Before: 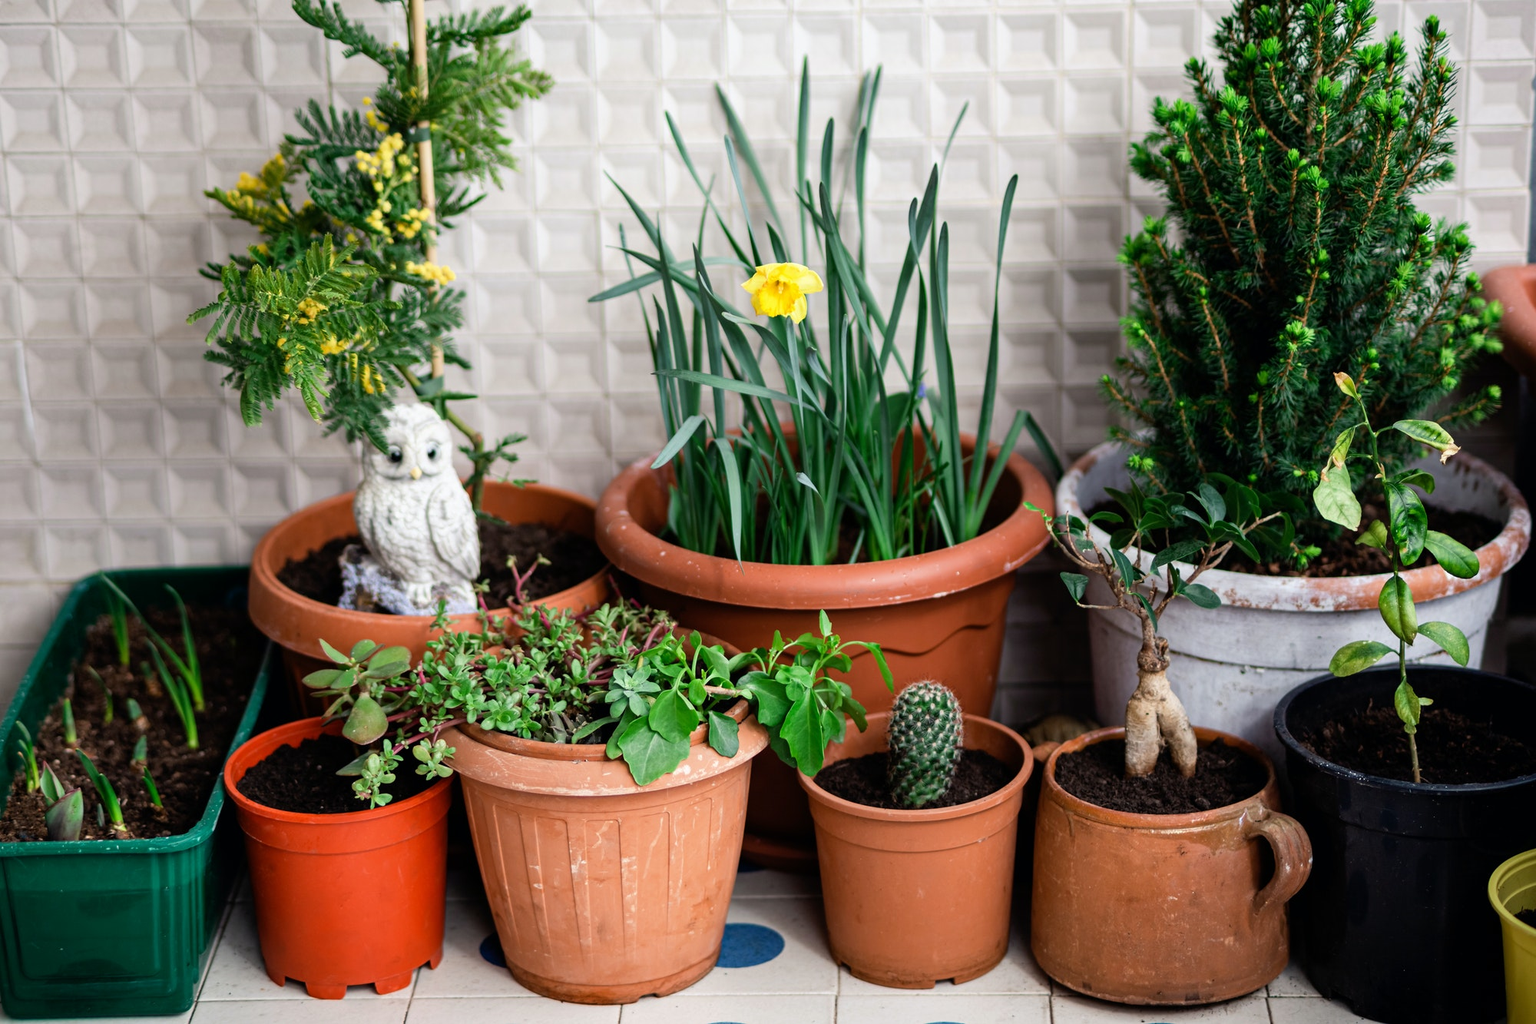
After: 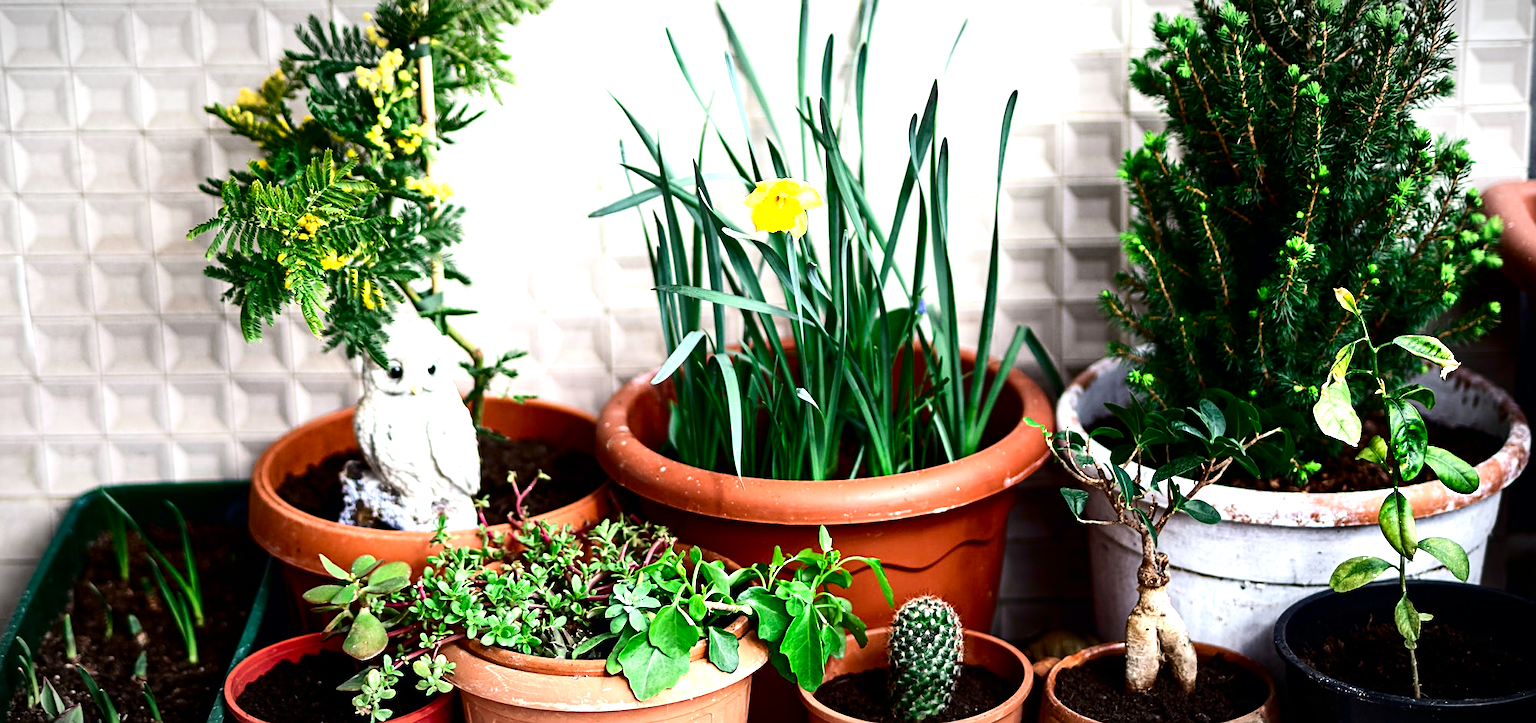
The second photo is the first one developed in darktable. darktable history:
crop and rotate: top 8.293%, bottom 20.996%
white balance: red 0.986, blue 1.01
vignetting: fall-off start 87%, automatic ratio true
sharpen: on, module defaults
exposure: black level correction 0, exposure 1.1 EV, compensate highlight preservation false
contrast brightness saturation: contrast 0.19, brightness -0.24, saturation 0.11
